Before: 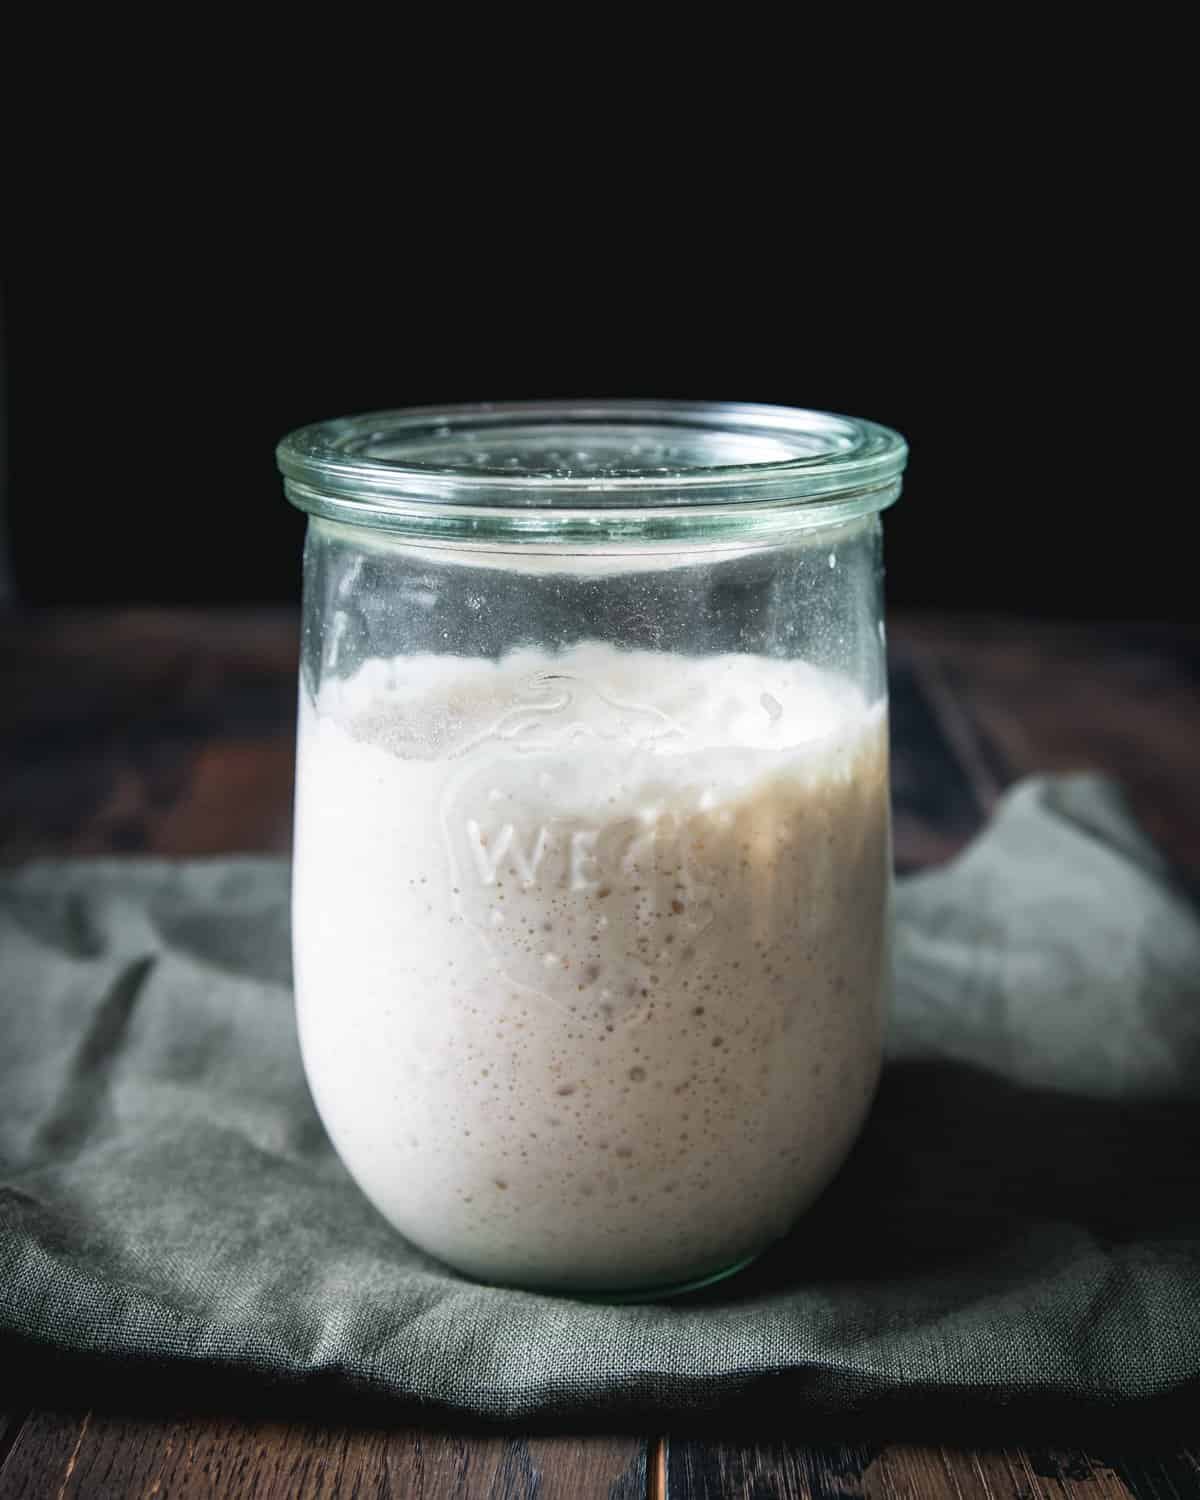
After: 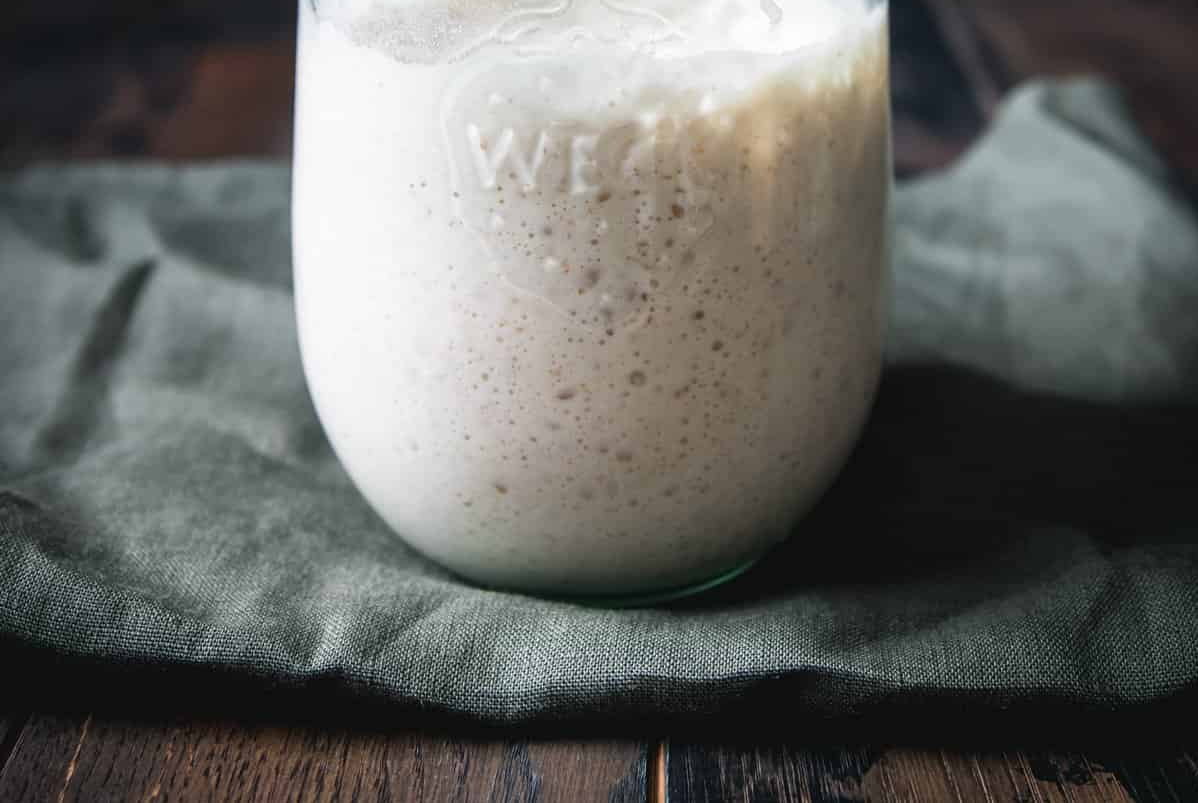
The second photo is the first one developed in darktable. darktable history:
crop and rotate: top 46.428%, right 0.121%
